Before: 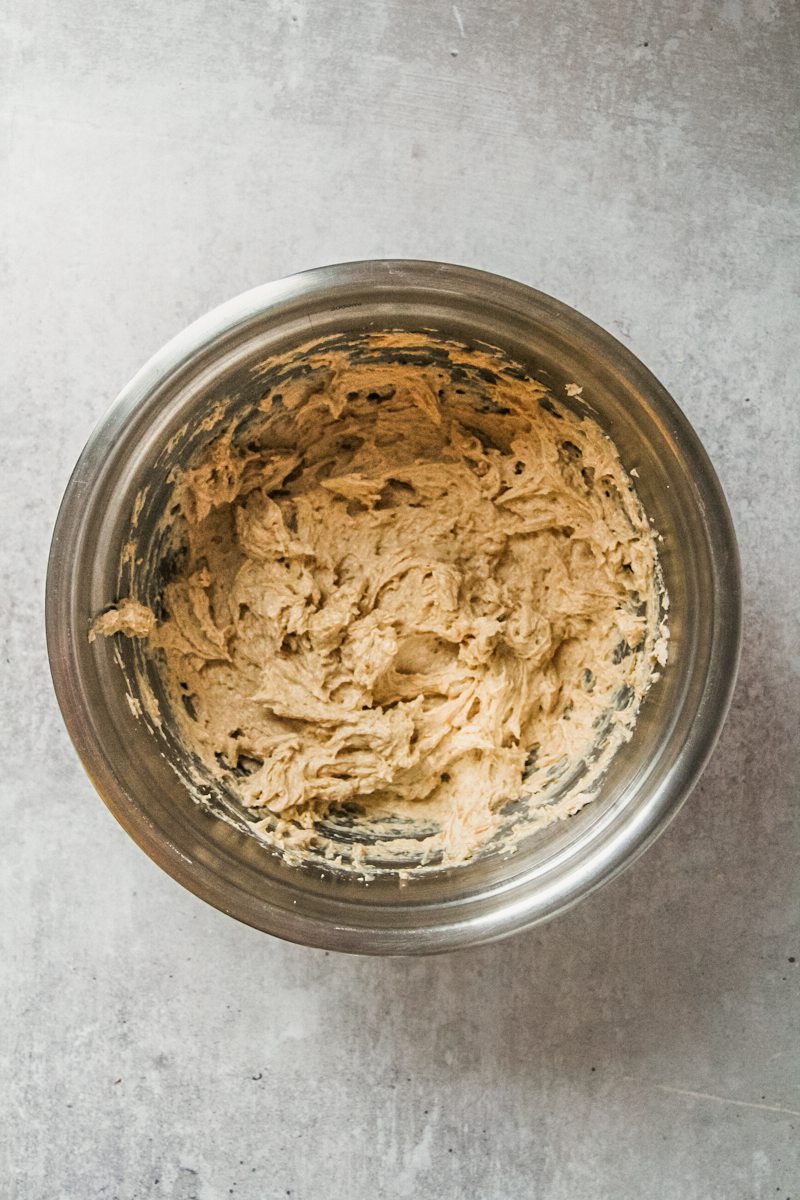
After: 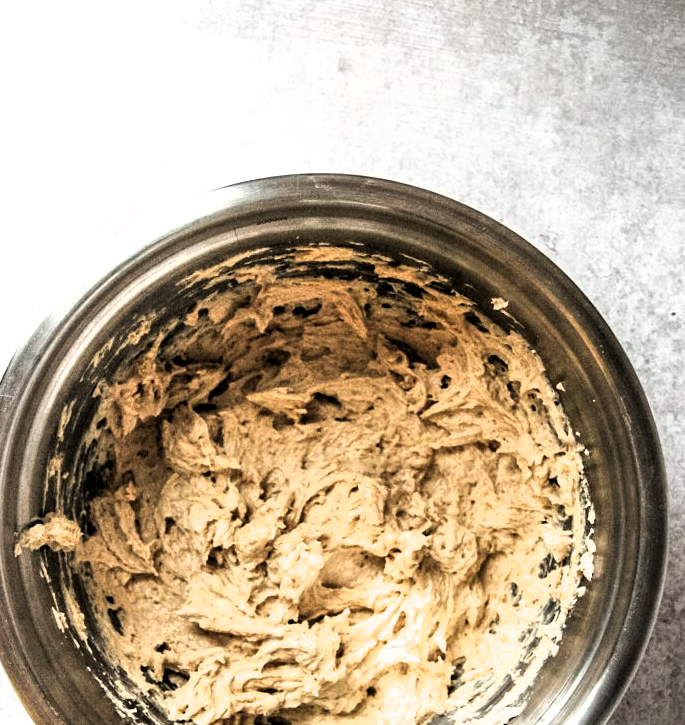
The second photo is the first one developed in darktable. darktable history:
crop and rotate: left 9.345%, top 7.22%, right 4.982%, bottom 32.331%
filmic rgb: black relative exposure -8.2 EV, white relative exposure 2.2 EV, threshold 3 EV, hardness 7.11, latitude 85.74%, contrast 1.696, highlights saturation mix -4%, shadows ↔ highlights balance -2.69%, color science v5 (2021), contrast in shadows safe, contrast in highlights safe, enable highlight reconstruction true
tone equalizer: on, module defaults
